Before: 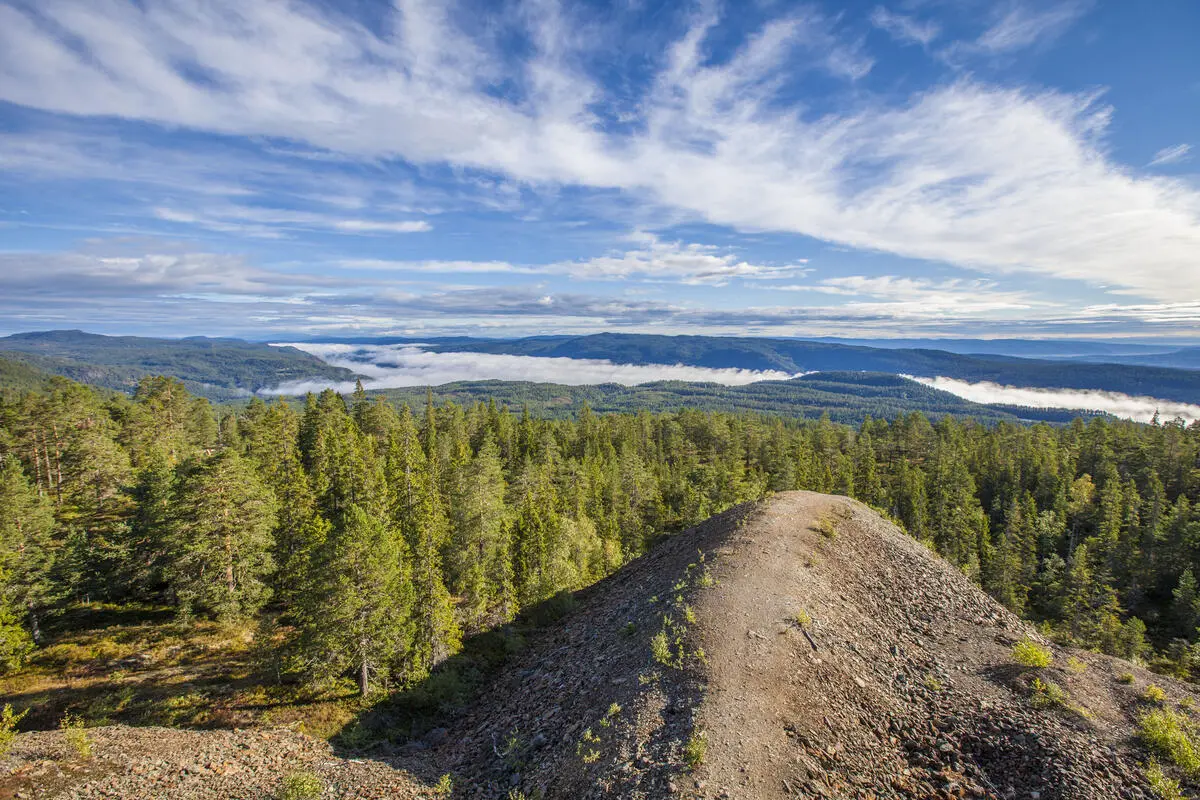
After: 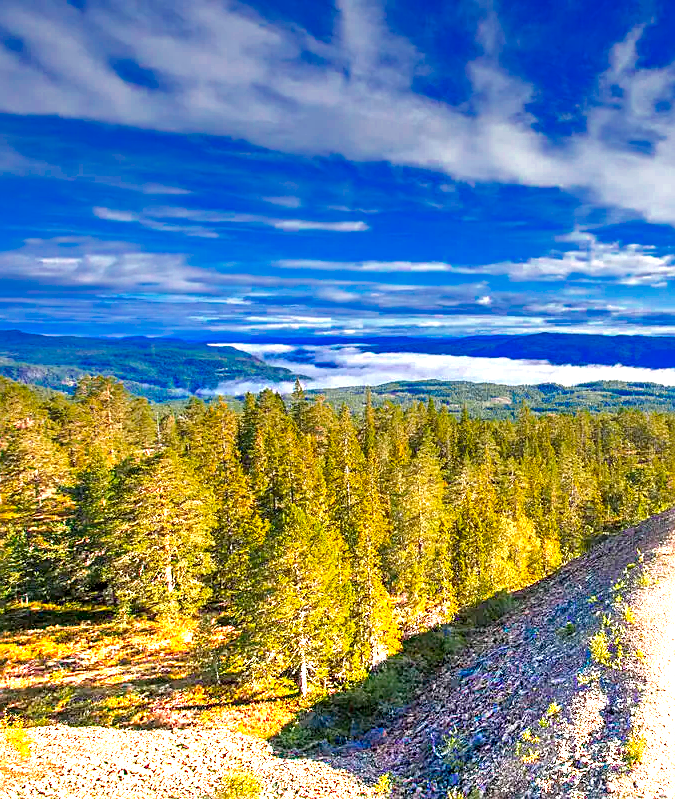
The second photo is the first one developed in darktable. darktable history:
graduated density: density -3.9 EV
crop: left 5.114%, right 38.589%
sharpen: on, module defaults
color zones: curves: ch0 [(0, 0.553) (0.123, 0.58) (0.23, 0.419) (0.468, 0.155) (0.605, 0.132) (0.723, 0.063) (0.833, 0.172) (0.921, 0.468)]; ch1 [(0.025, 0.645) (0.229, 0.584) (0.326, 0.551) (0.537, 0.446) (0.599, 0.911) (0.708, 1) (0.805, 0.944)]; ch2 [(0.086, 0.468) (0.254, 0.464) (0.638, 0.564) (0.702, 0.592) (0.768, 0.564)]
